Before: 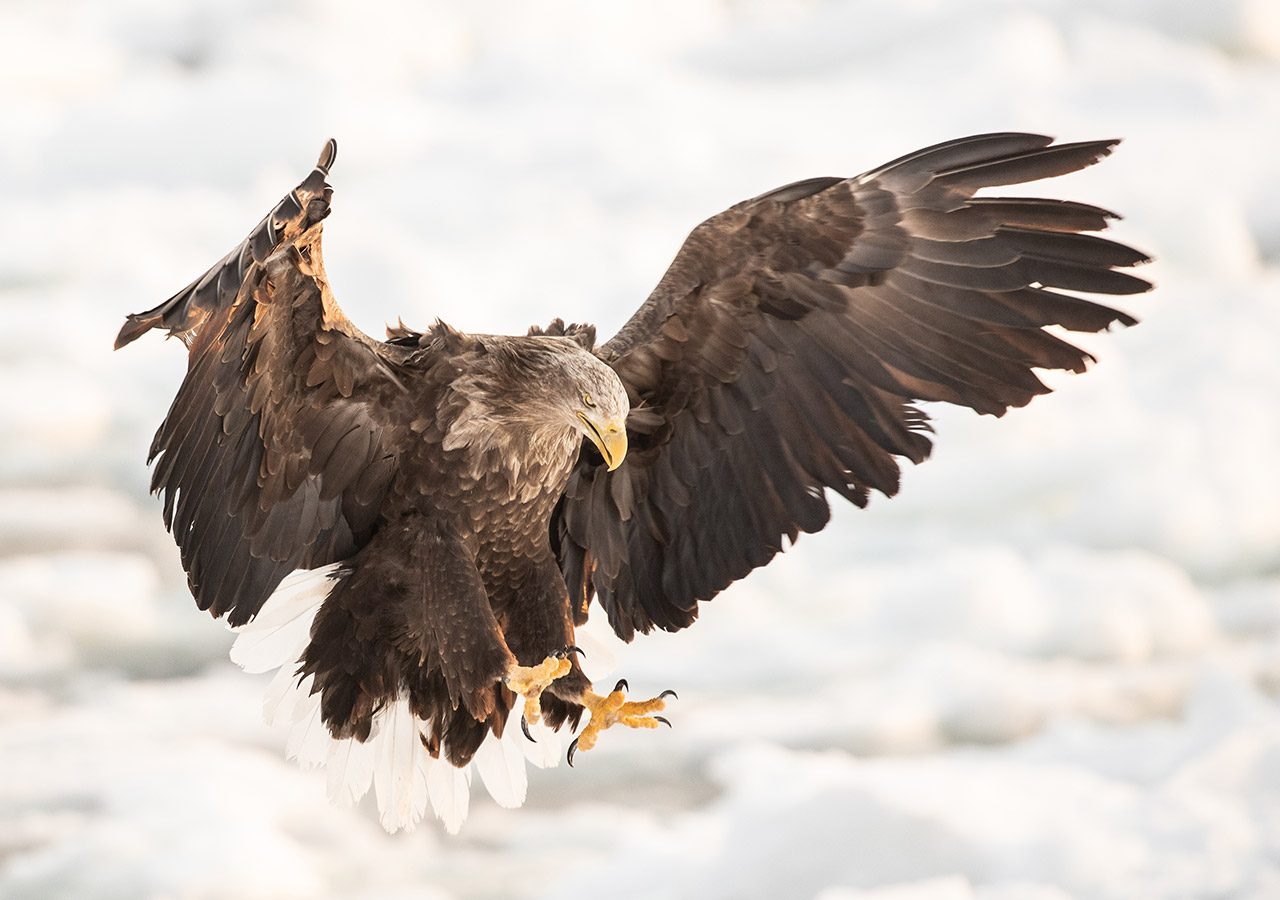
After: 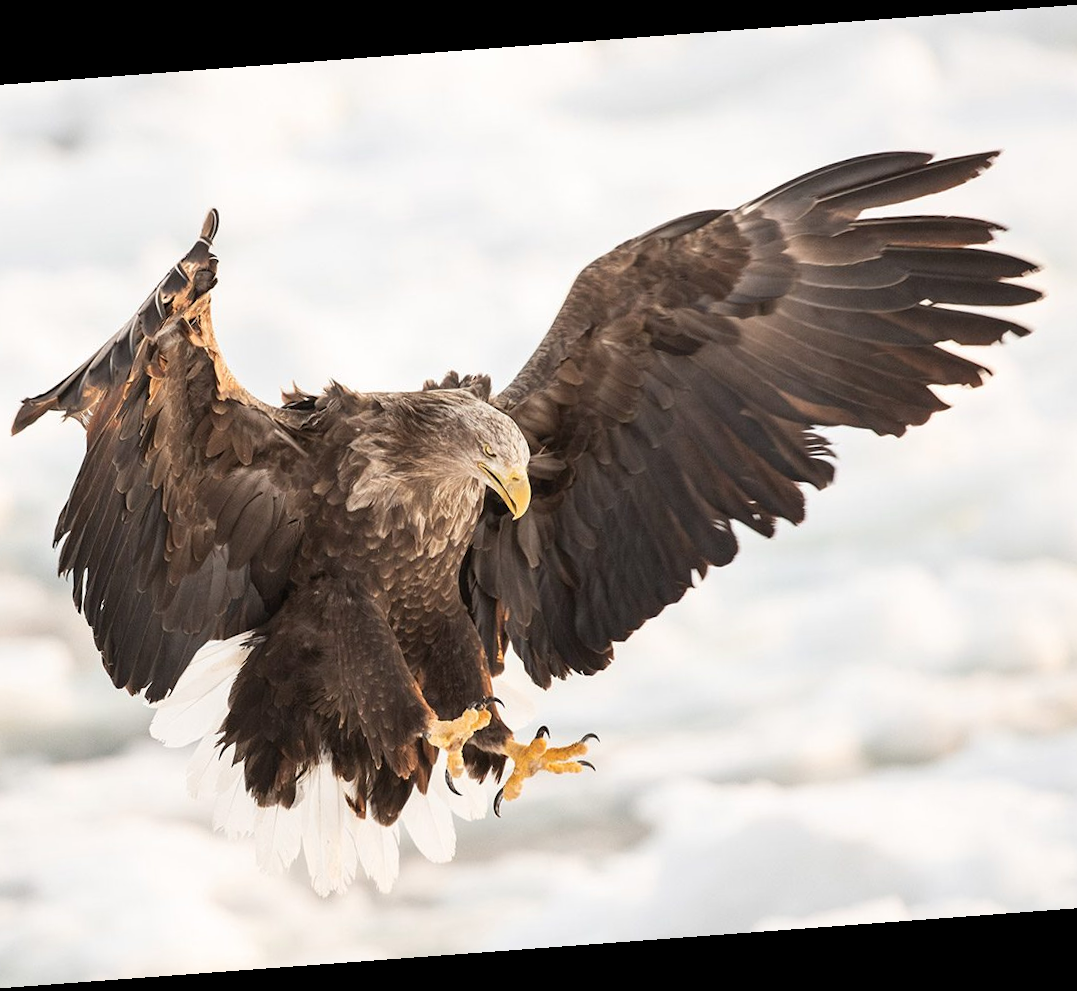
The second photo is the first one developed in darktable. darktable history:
rotate and perspective: rotation -4.25°, automatic cropping off
crop and rotate: left 9.597%, right 10.195%
